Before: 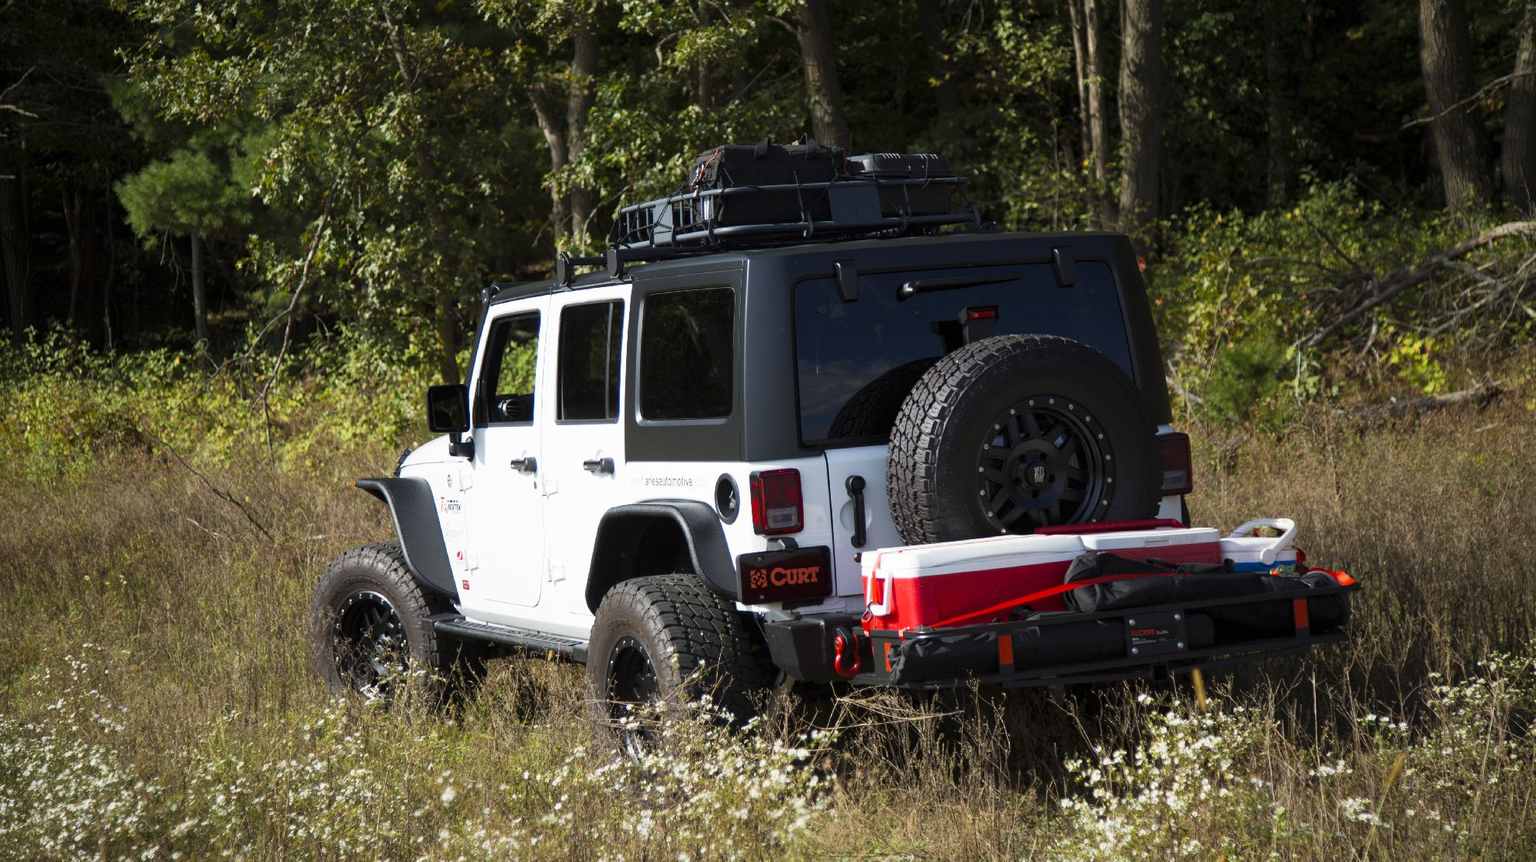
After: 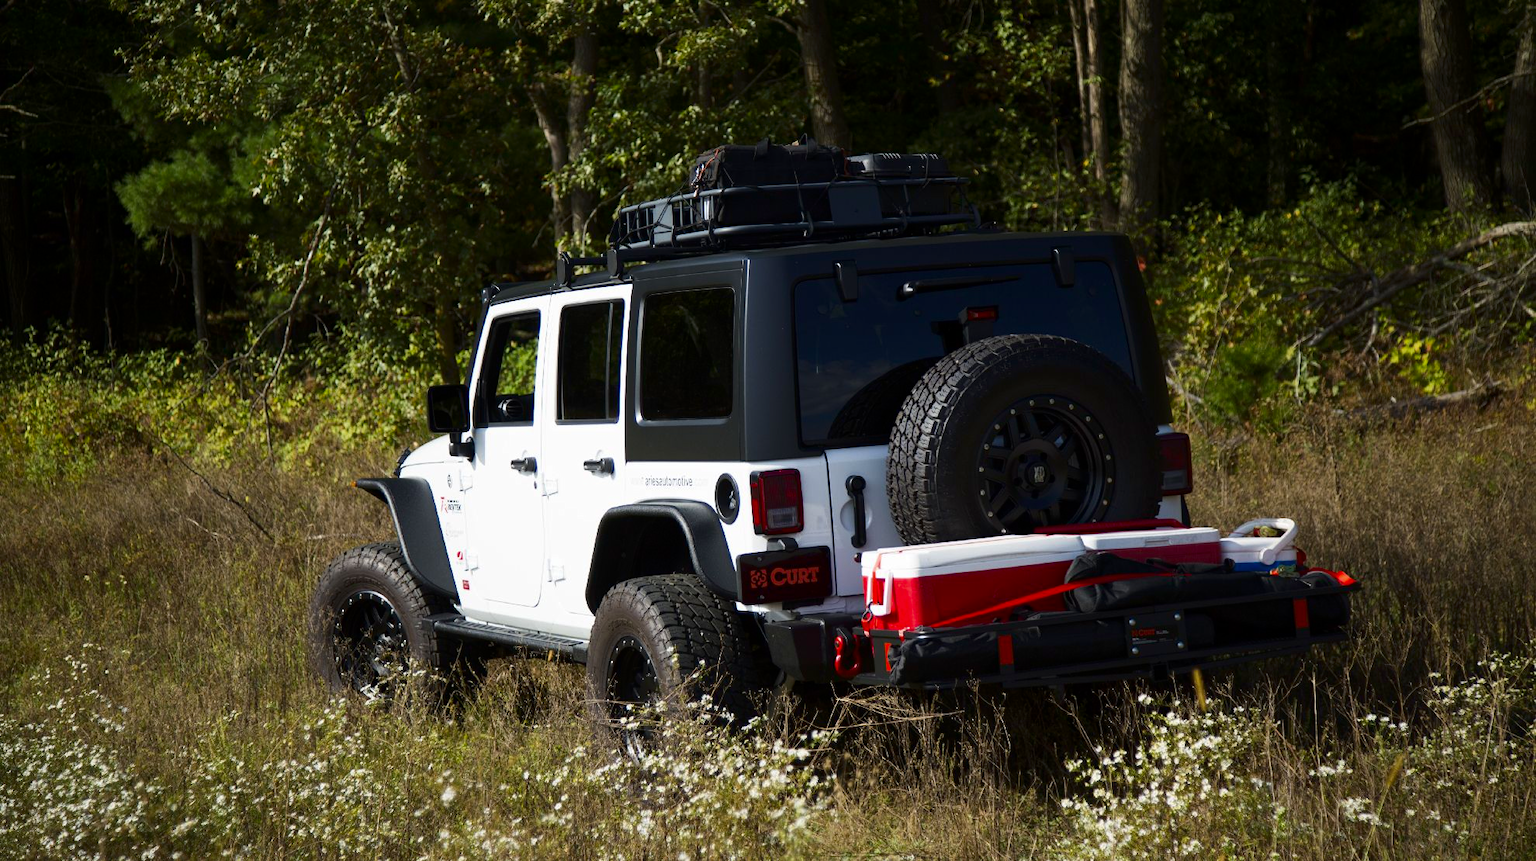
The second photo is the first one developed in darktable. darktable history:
contrast brightness saturation: contrast 0.07, brightness -0.14, saturation 0.11
exposure: compensate highlight preservation false
